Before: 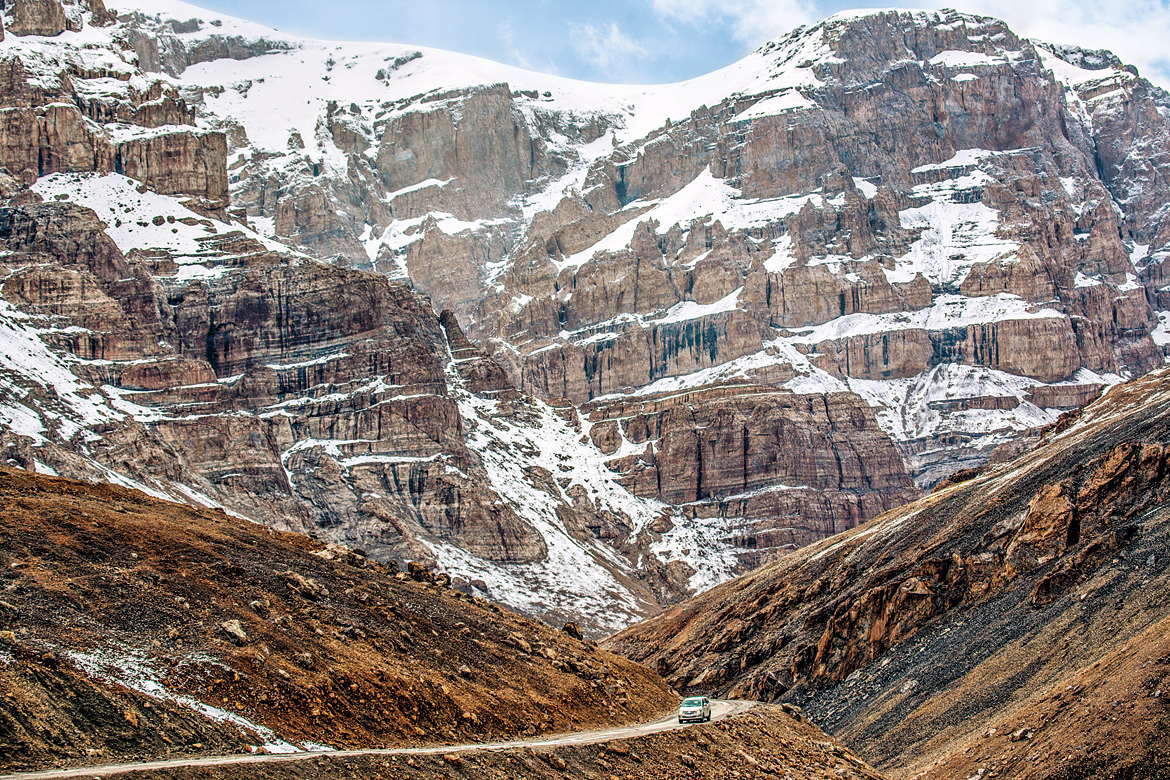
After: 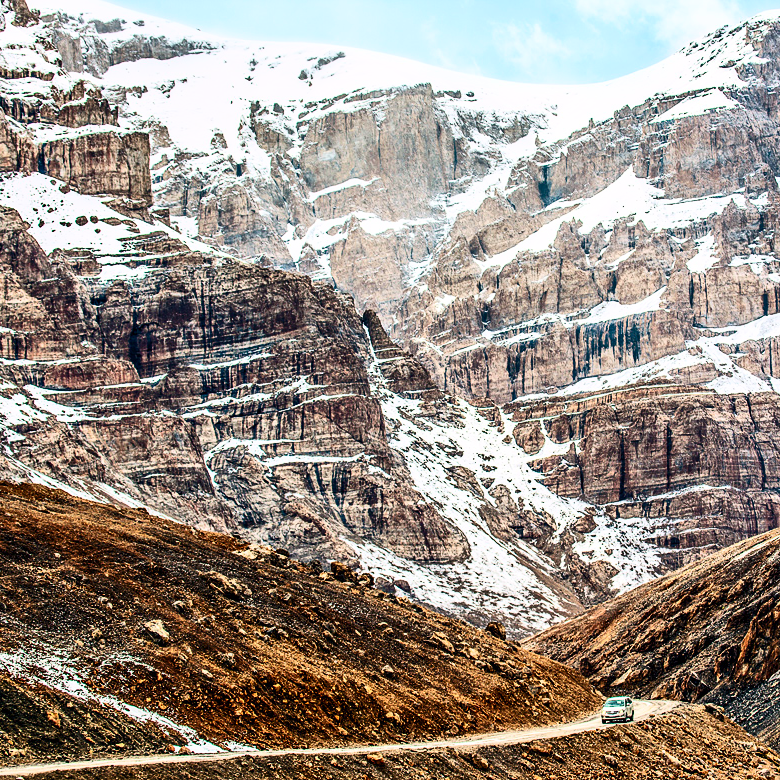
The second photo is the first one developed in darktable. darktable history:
white balance: emerald 1
crop and rotate: left 6.617%, right 26.717%
contrast brightness saturation: contrast 0.4, brightness 0.1, saturation 0.21
